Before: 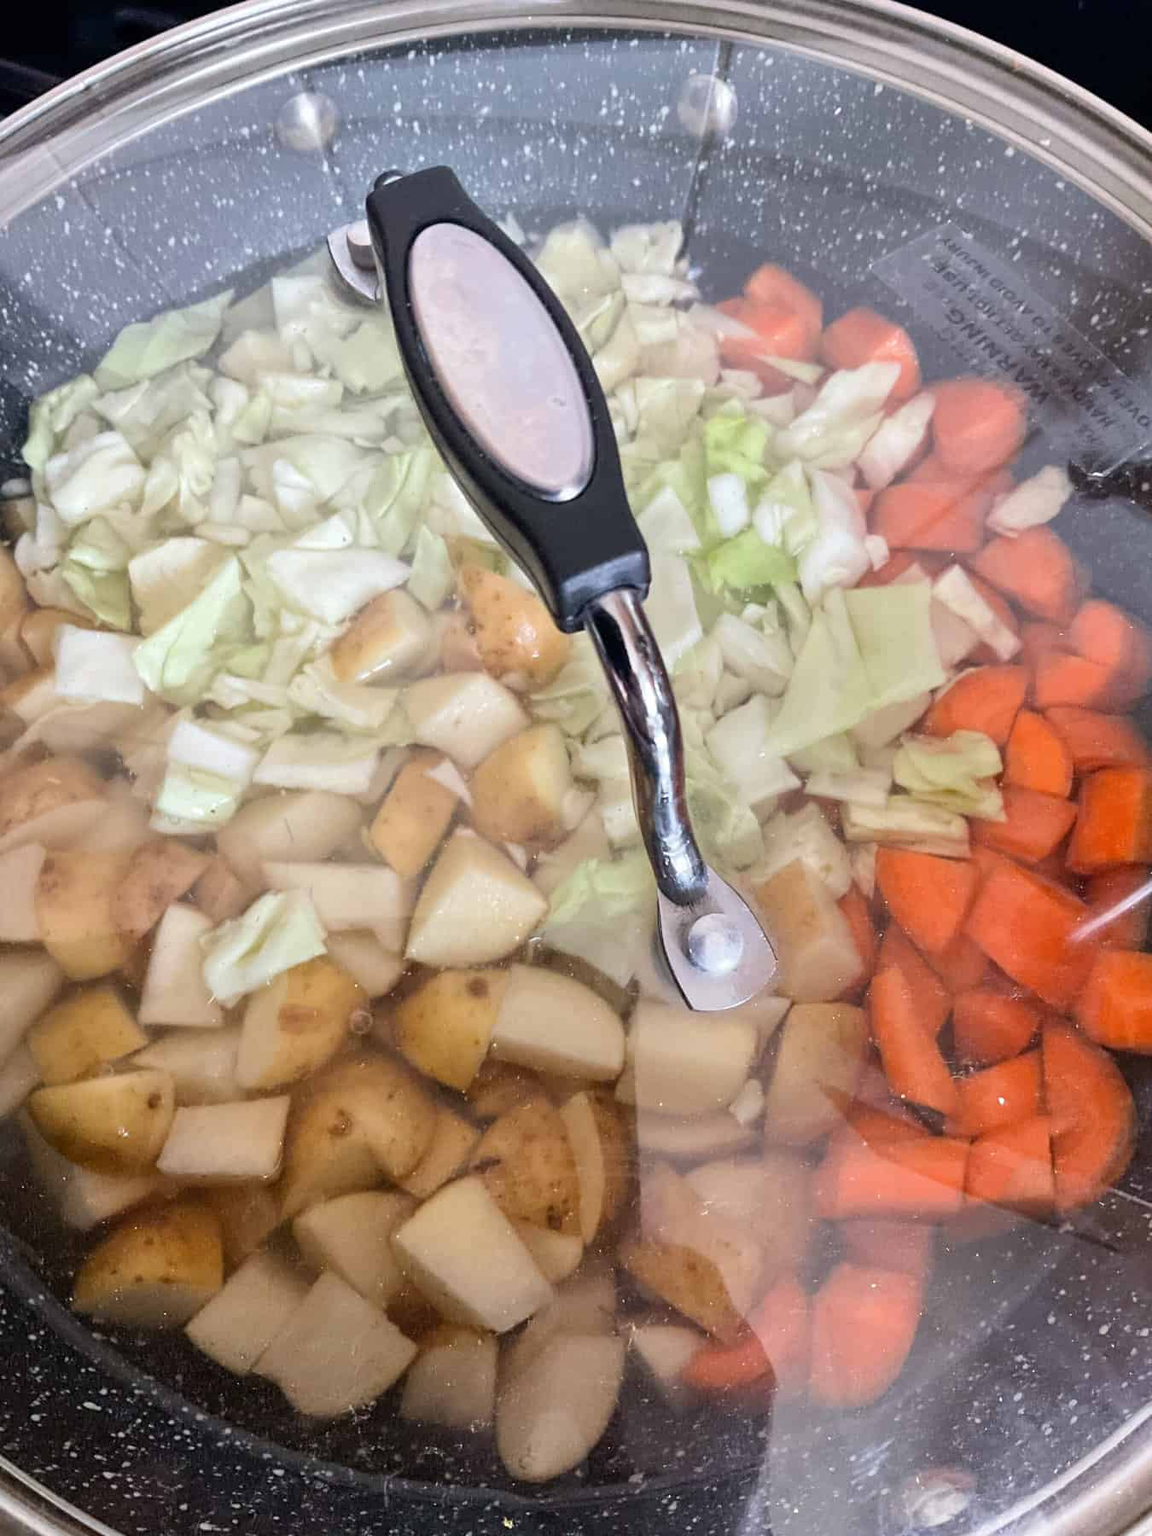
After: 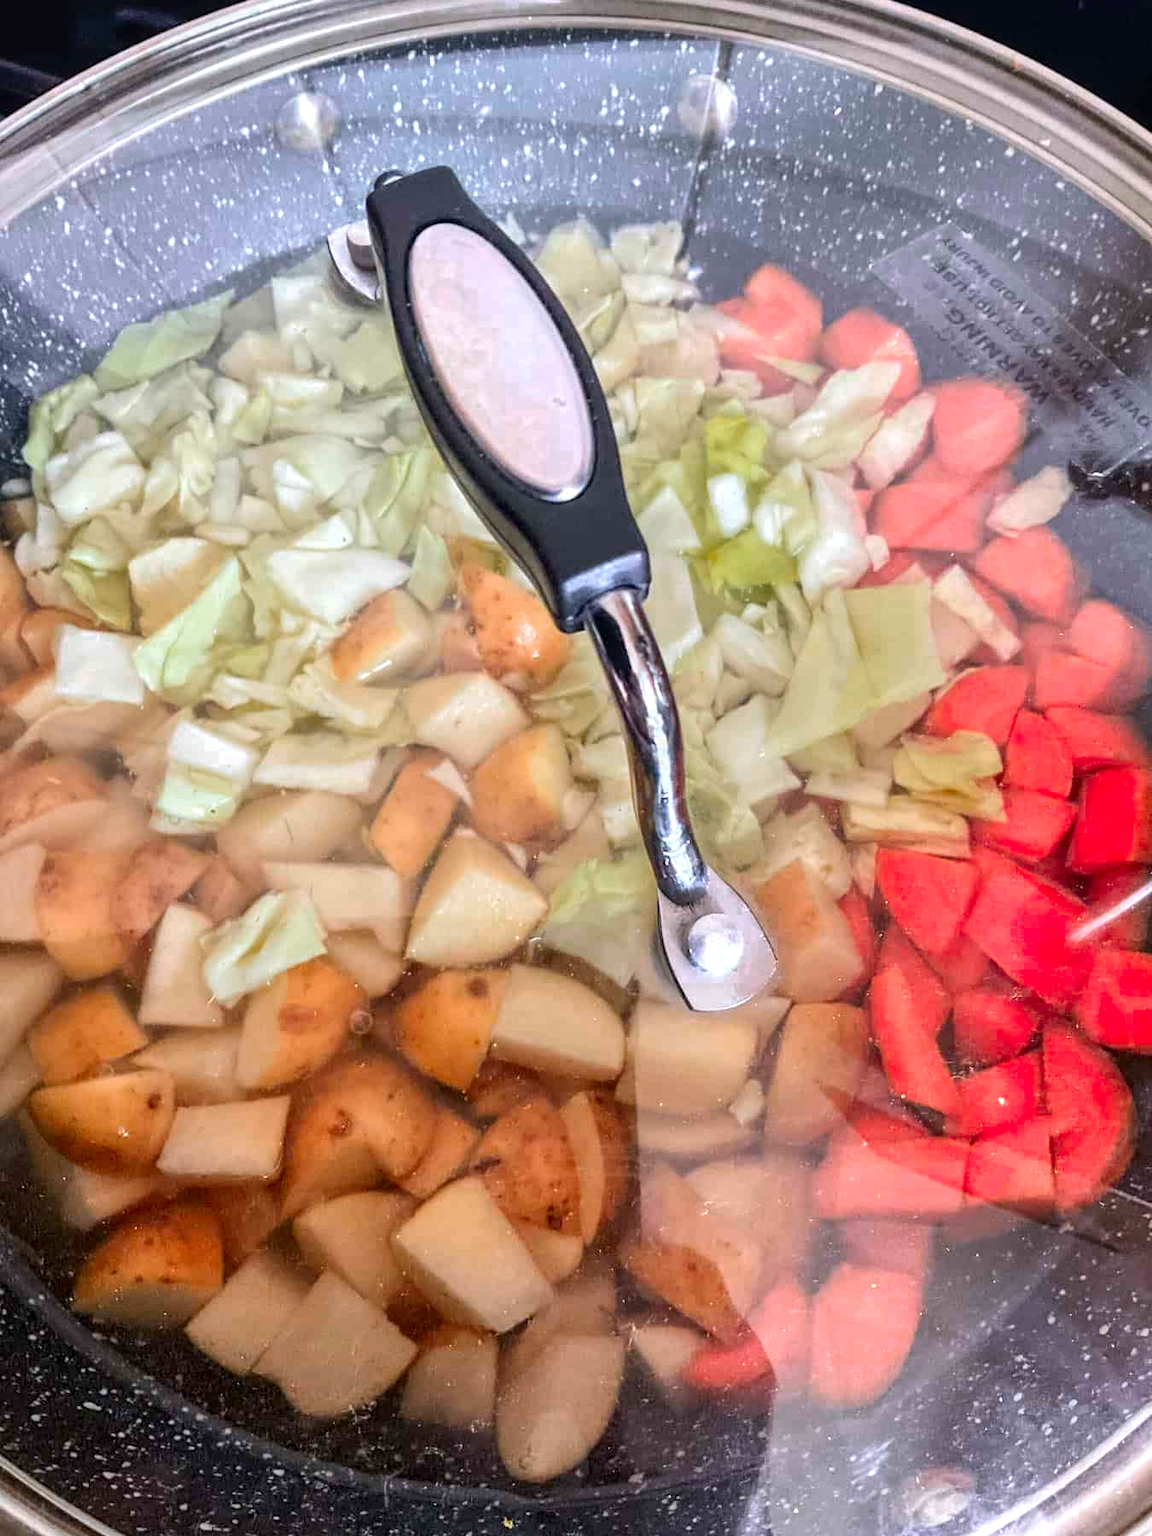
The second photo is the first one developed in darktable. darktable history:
local contrast: on, module defaults
color zones: curves: ch0 [(0.473, 0.374) (0.742, 0.784)]; ch1 [(0.354, 0.737) (0.742, 0.705)]; ch2 [(0.318, 0.421) (0.758, 0.532)]
